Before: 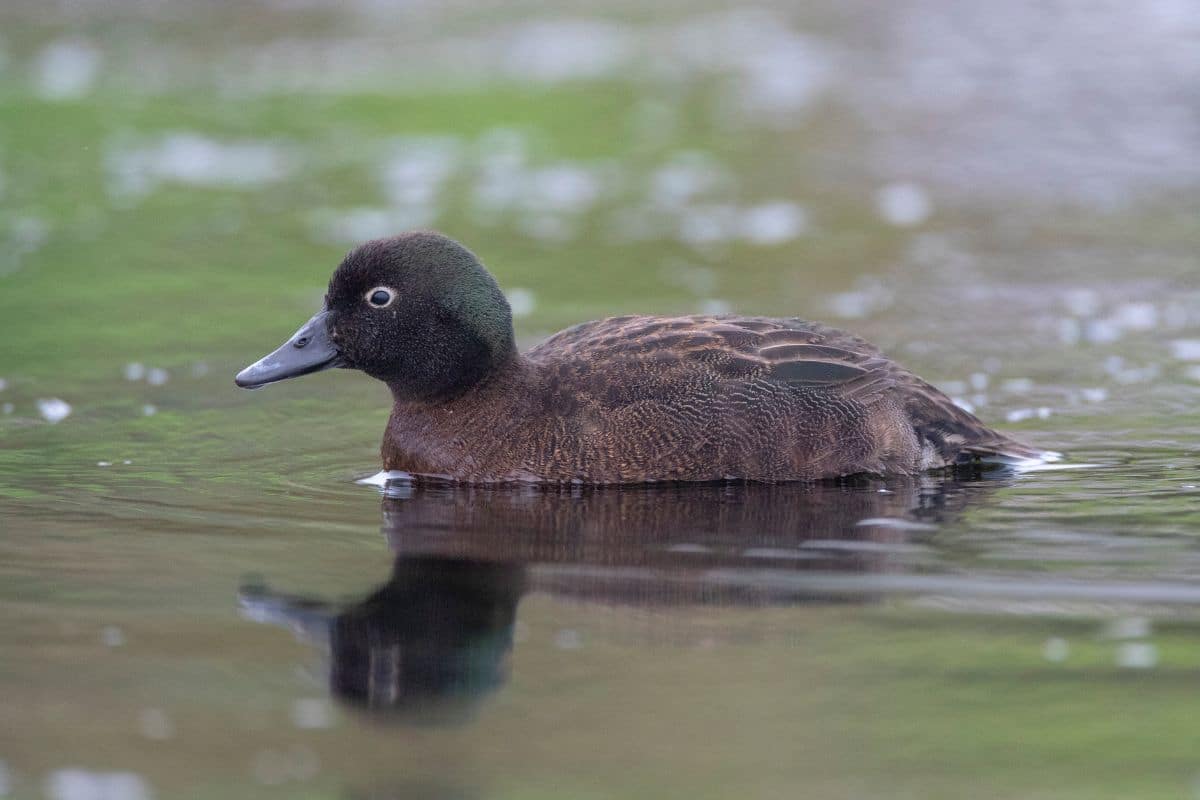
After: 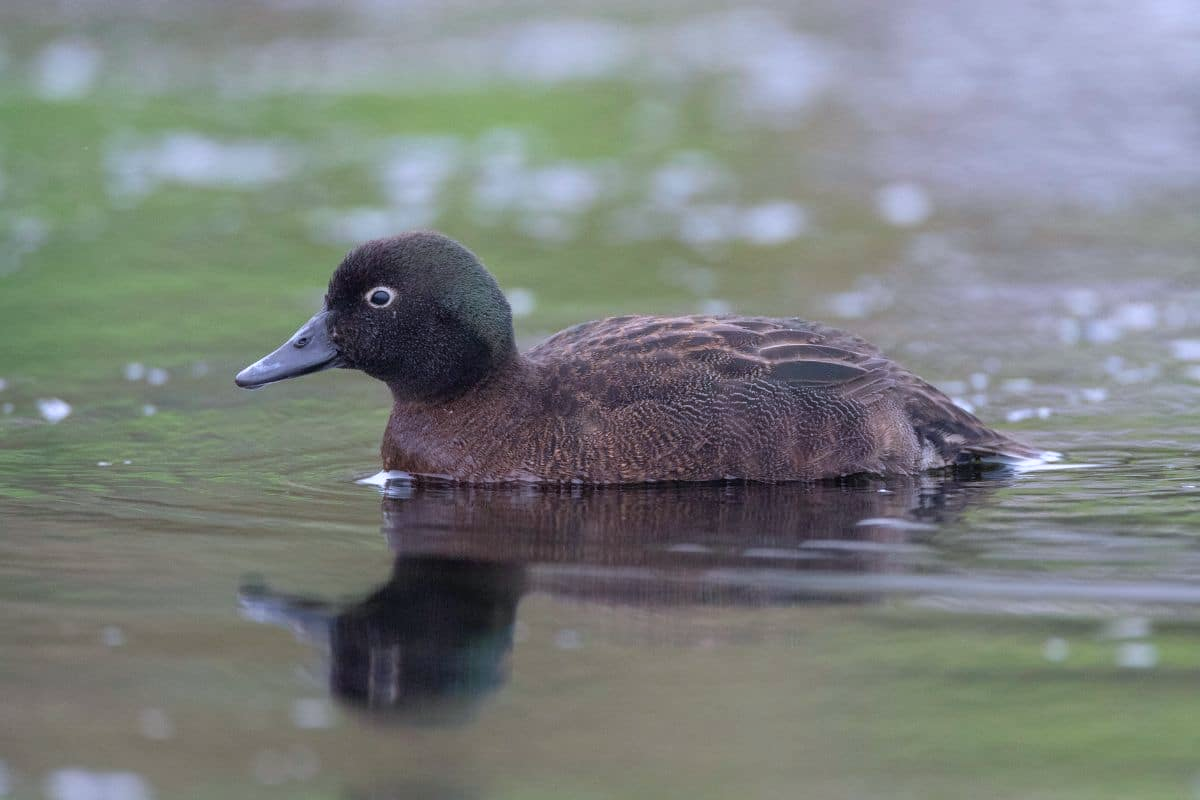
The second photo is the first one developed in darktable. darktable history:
color calibration: illuminant as shot in camera, x 0.358, y 0.373, temperature 4628.91 K, gamut compression 0.983
